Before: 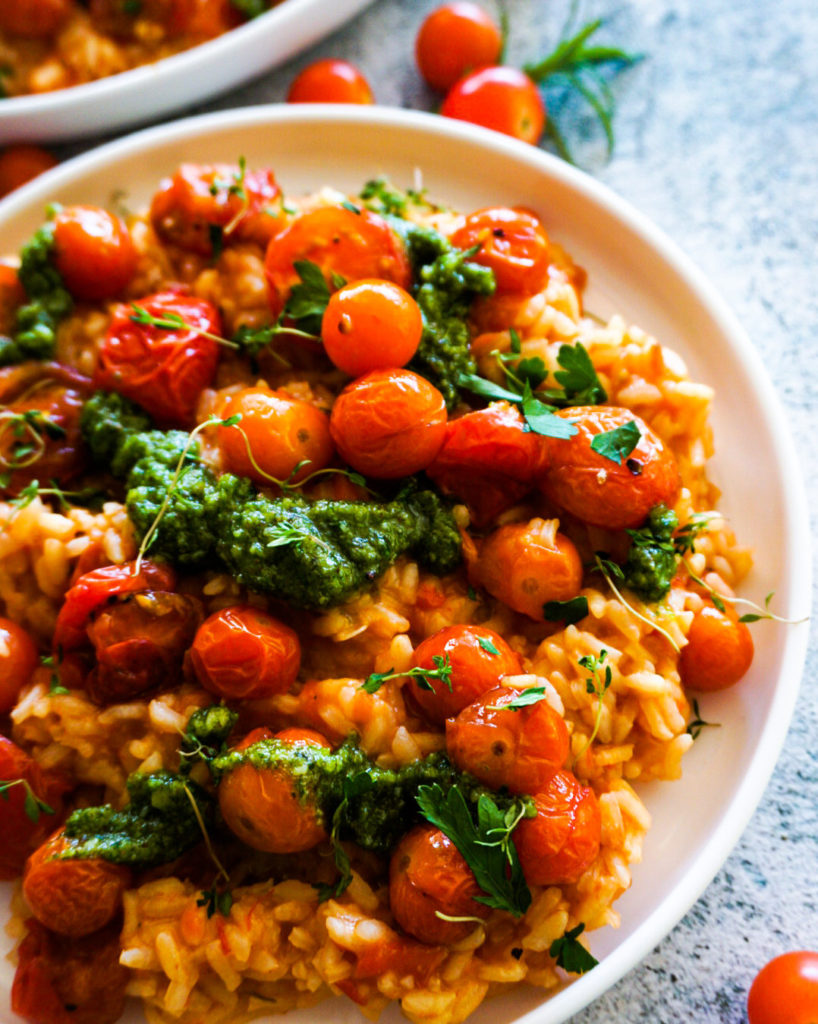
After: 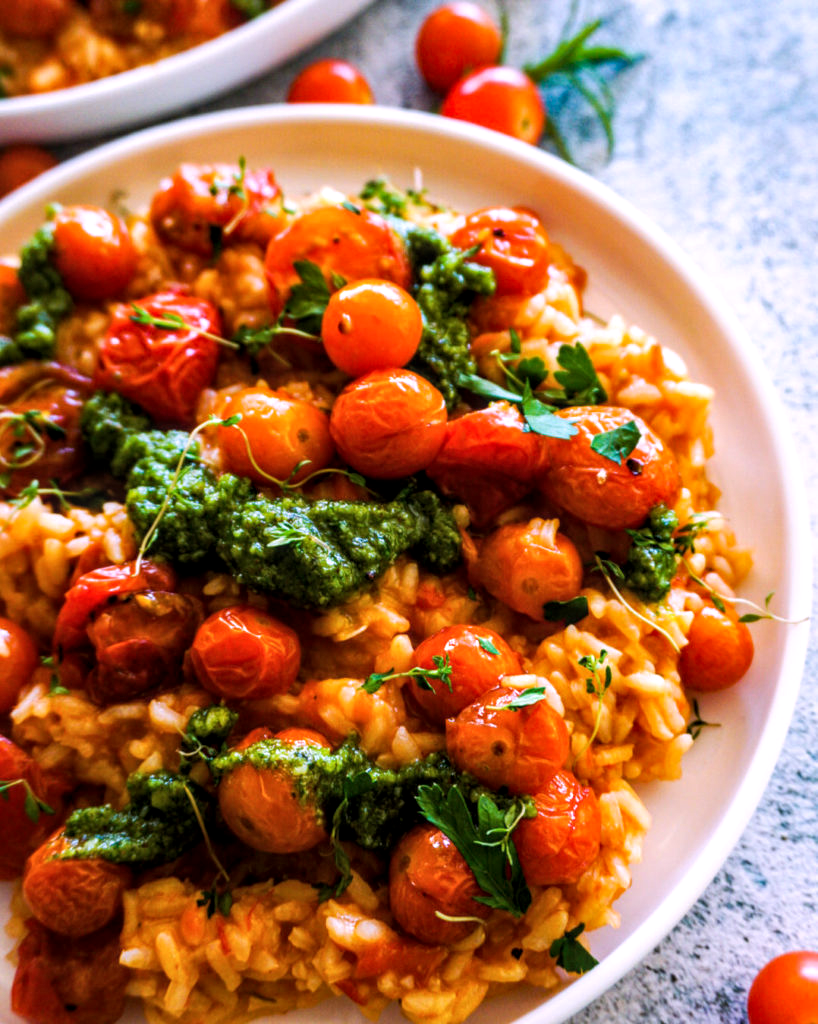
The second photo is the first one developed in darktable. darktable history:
white balance: red 1.05, blue 1.072
local contrast: on, module defaults
